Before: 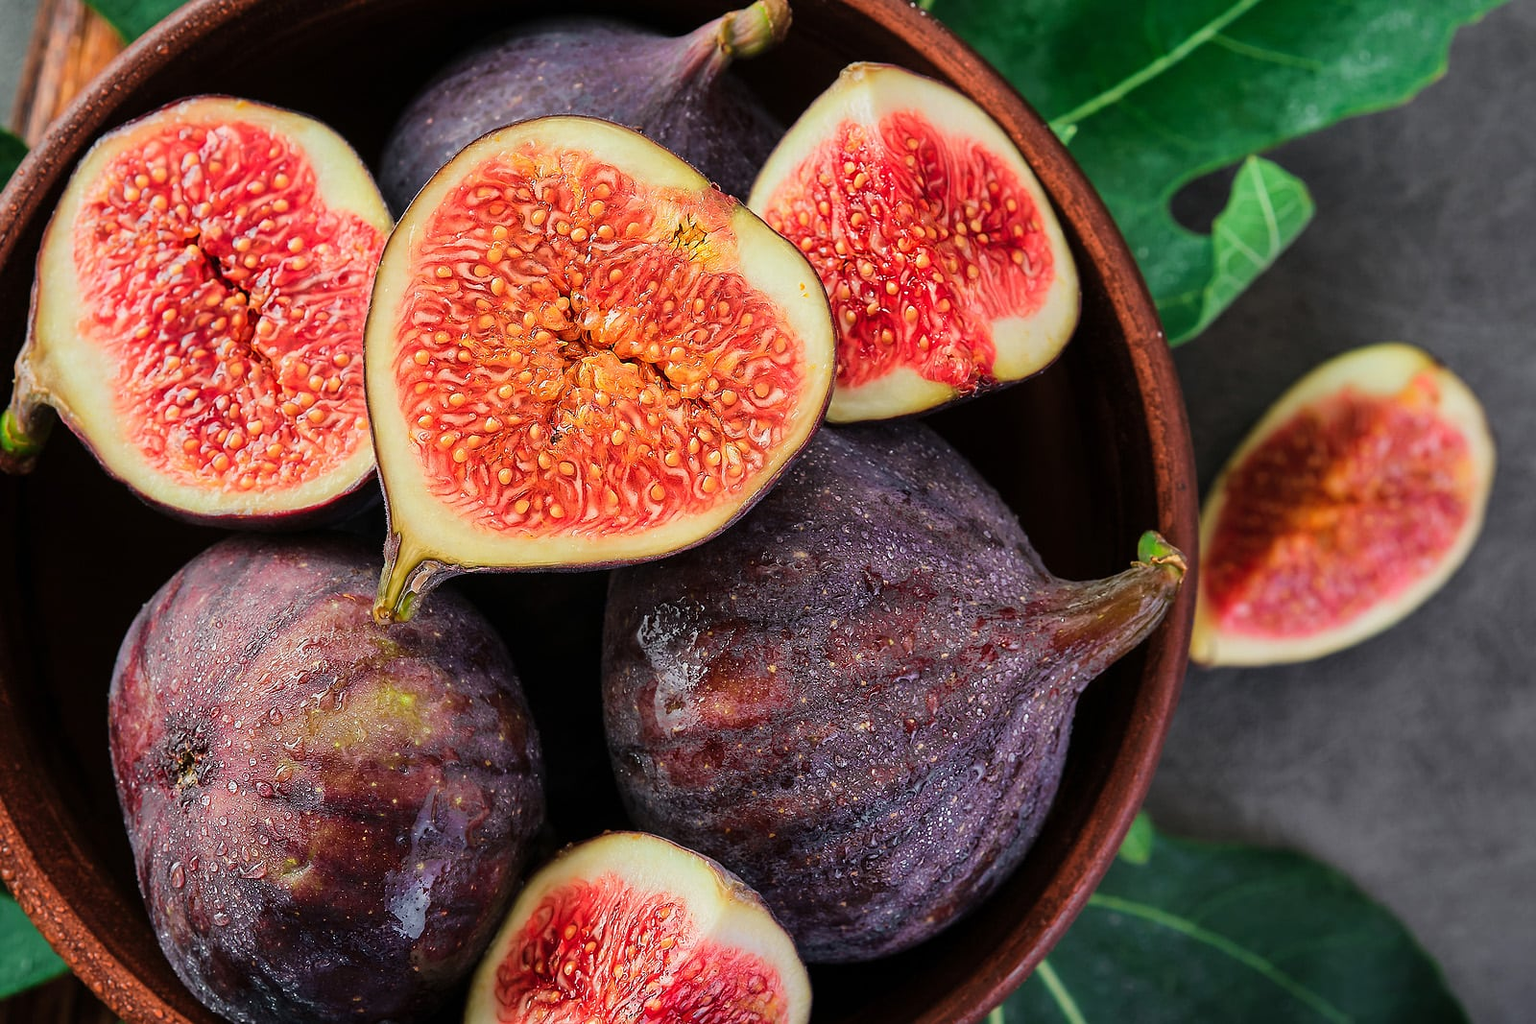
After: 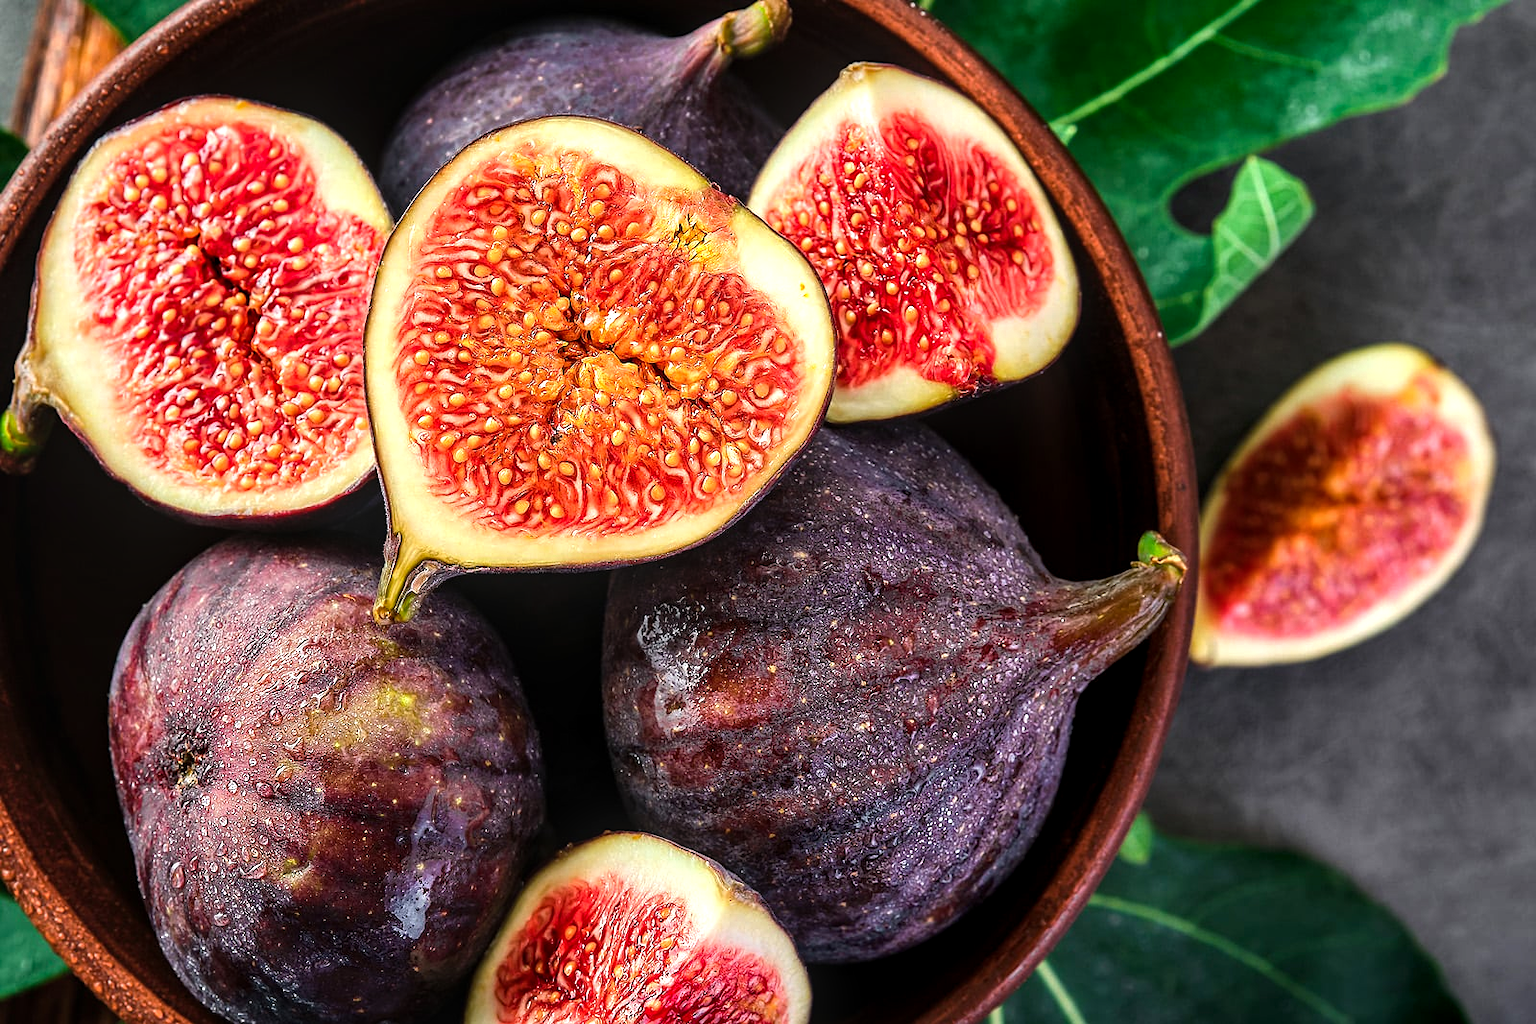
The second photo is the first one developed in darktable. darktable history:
local contrast: on, module defaults
exposure: exposure 0.152 EV, compensate highlight preservation false
color balance rgb: linear chroma grading › shadows 31.565%, linear chroma grading › global chroma -2.259%, linear chroma grading › mid-tones 3.734%, perceptual saturation grading › global saturation 0.426%, perceptual brilliance grading › global brilliance 14.95%, perceptual brilliance grading › shadows -35.712%
